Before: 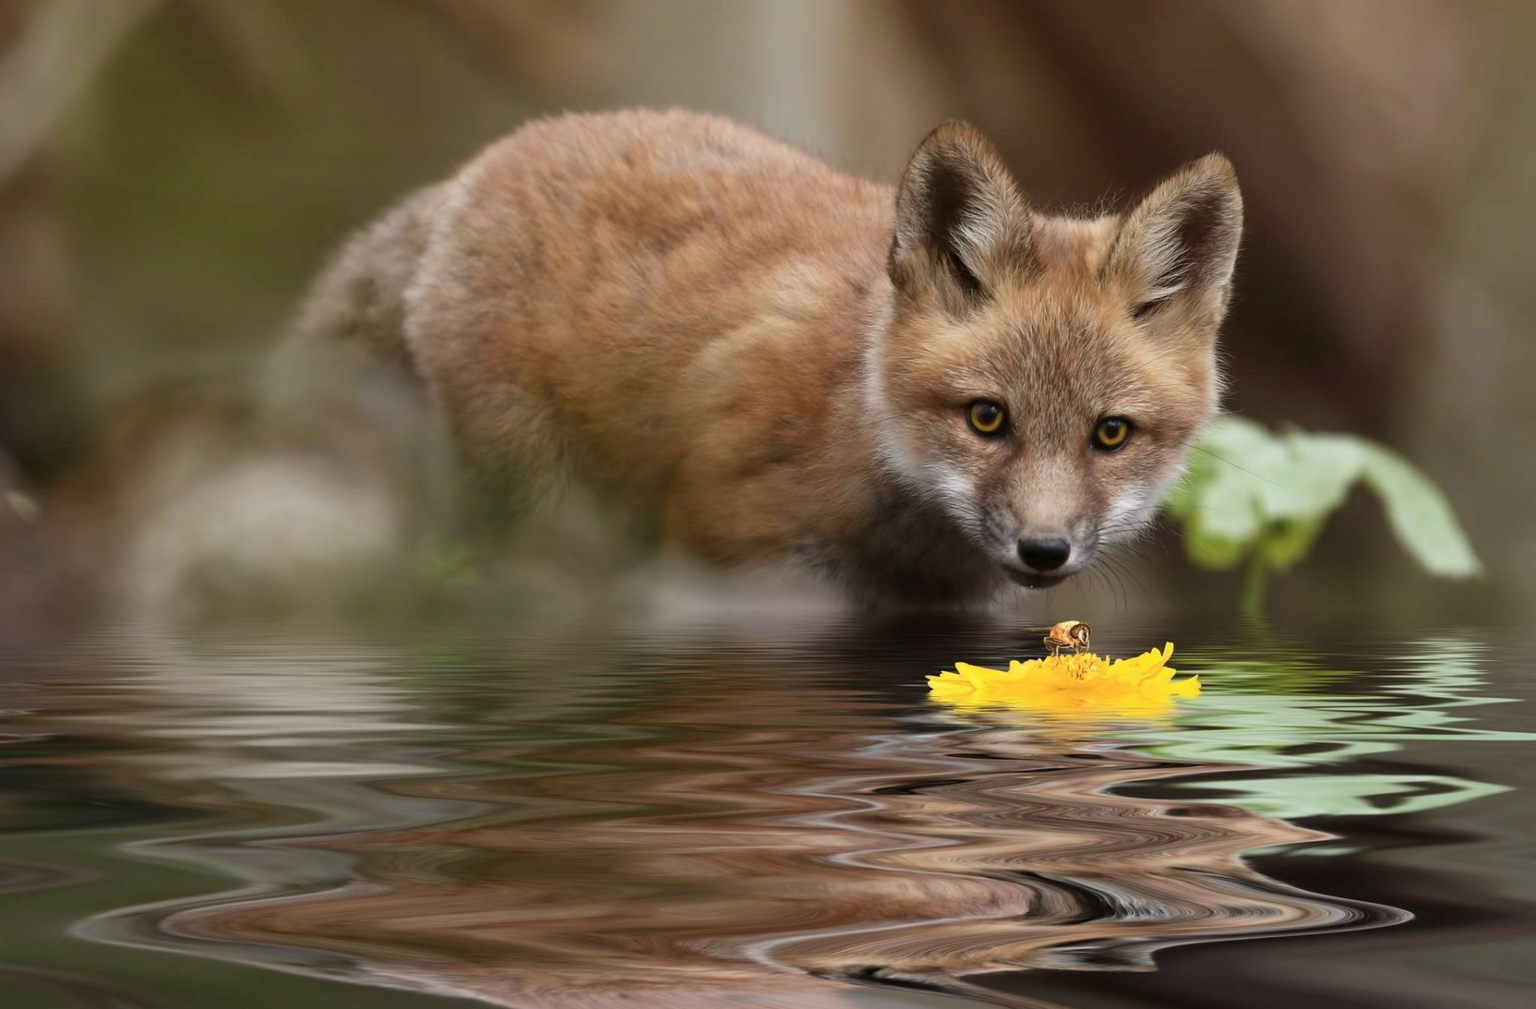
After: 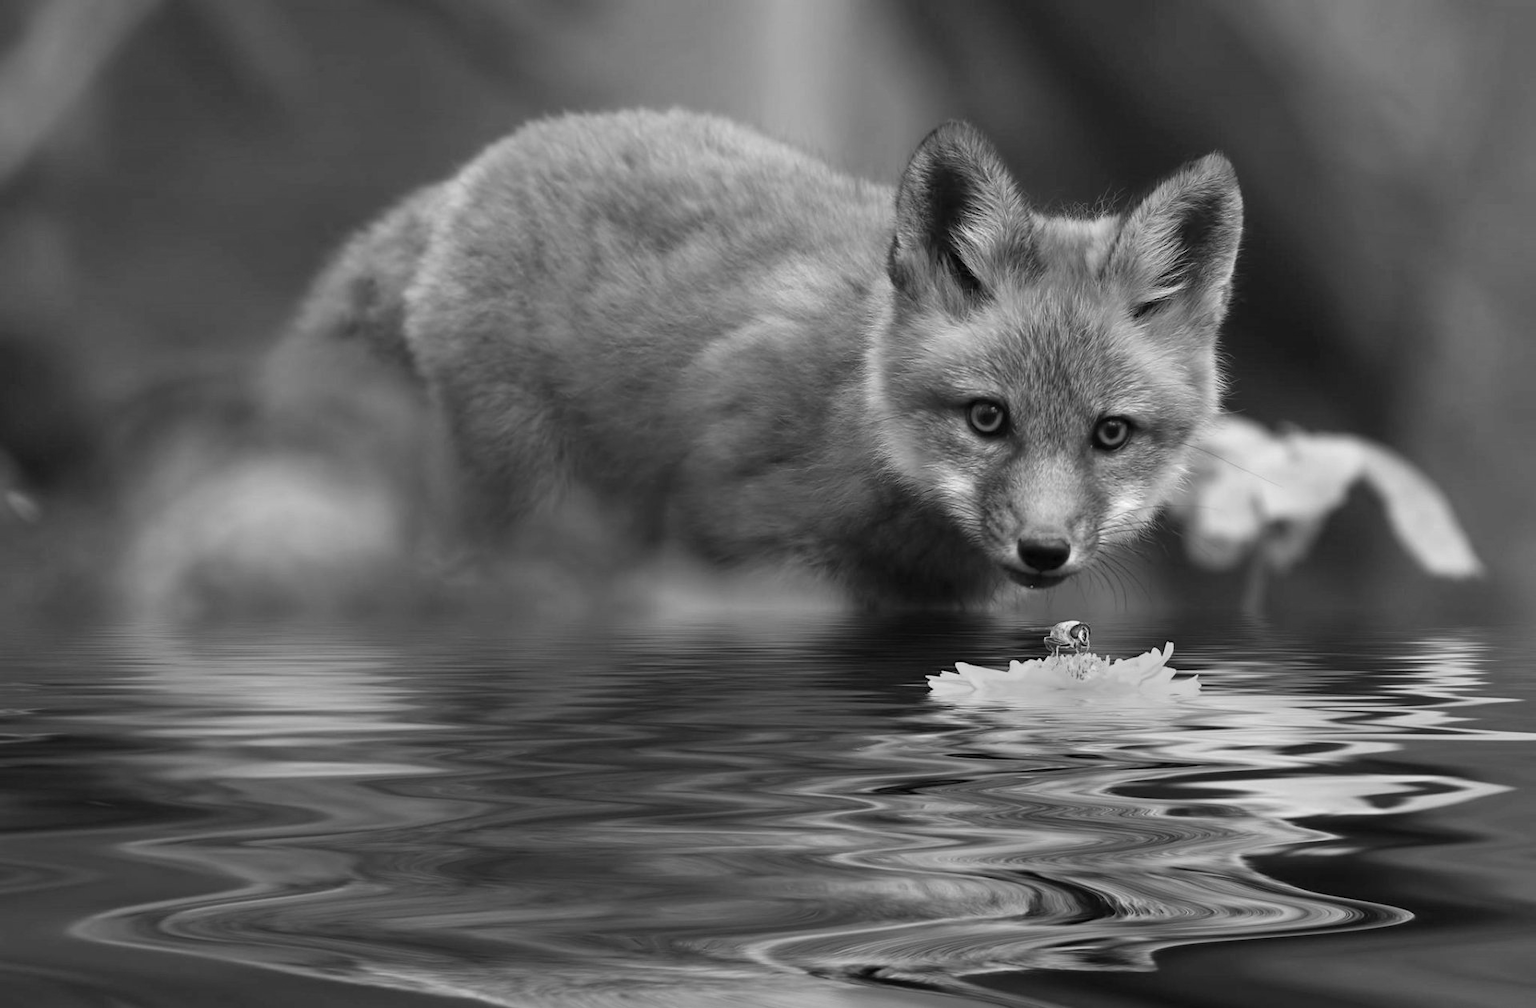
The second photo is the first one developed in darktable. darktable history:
color calibration: output gray [0.21, 0.42, 0.37, 0], illuminant custom, x 0.261, y 0.521, temperature 7017.94 K
